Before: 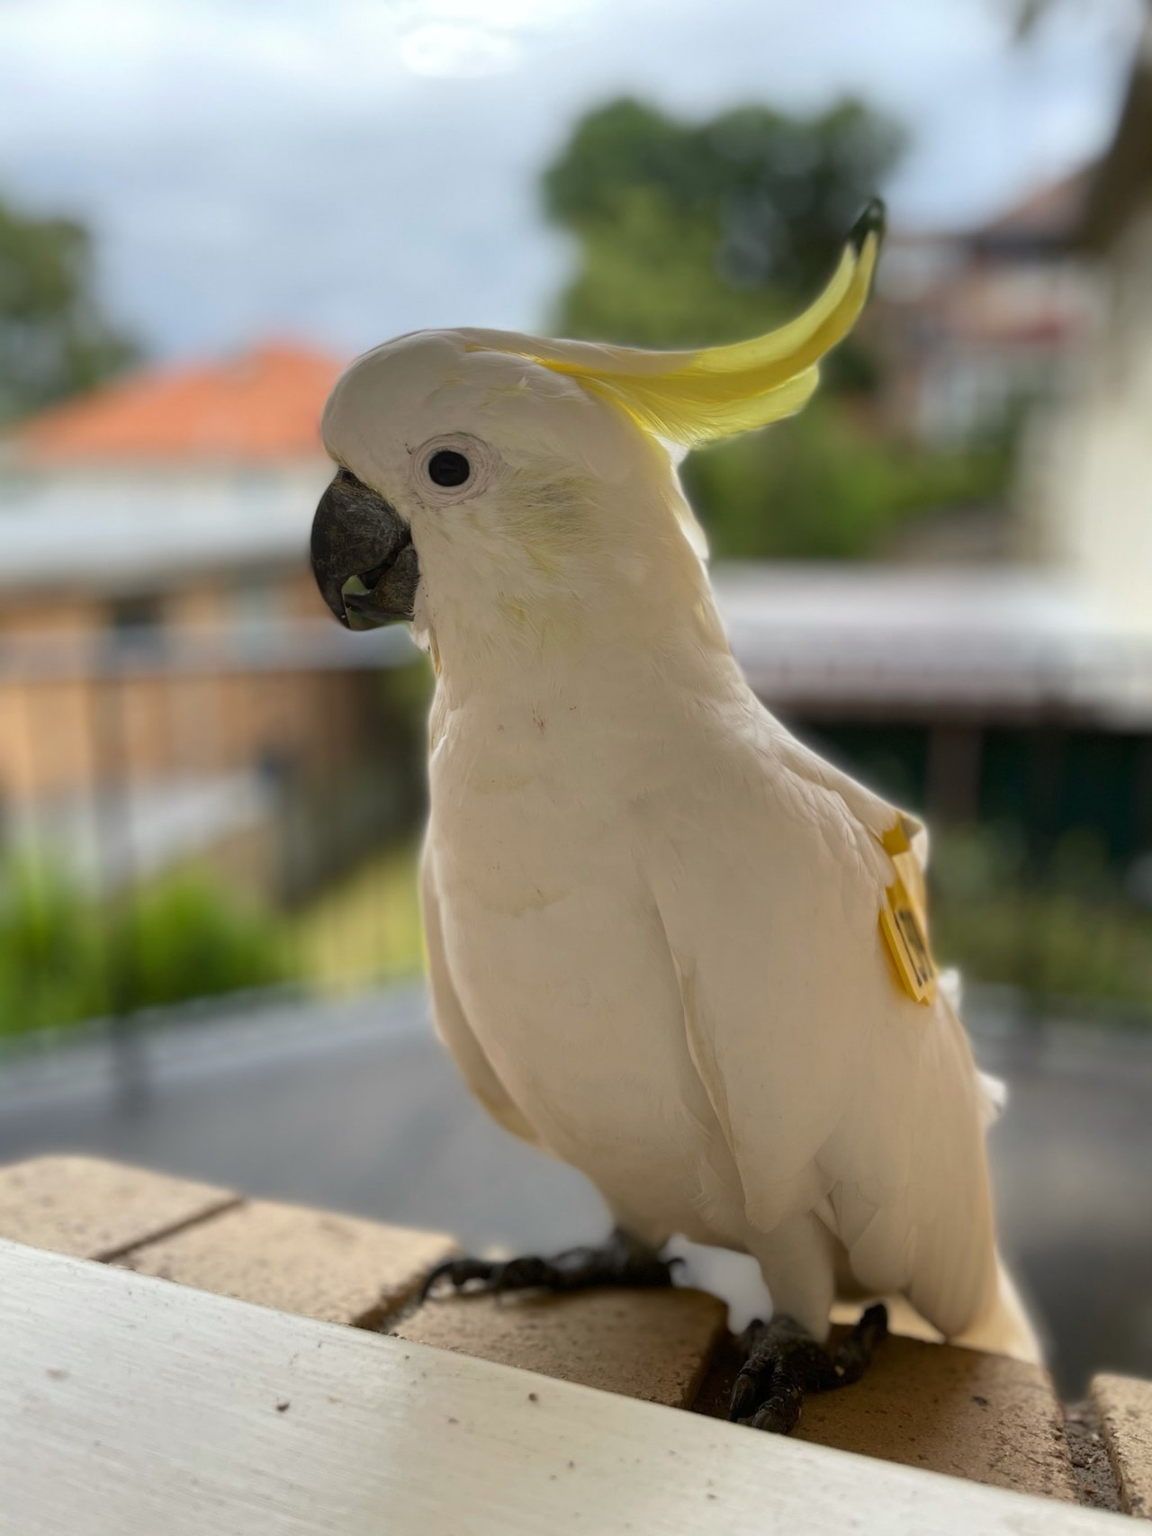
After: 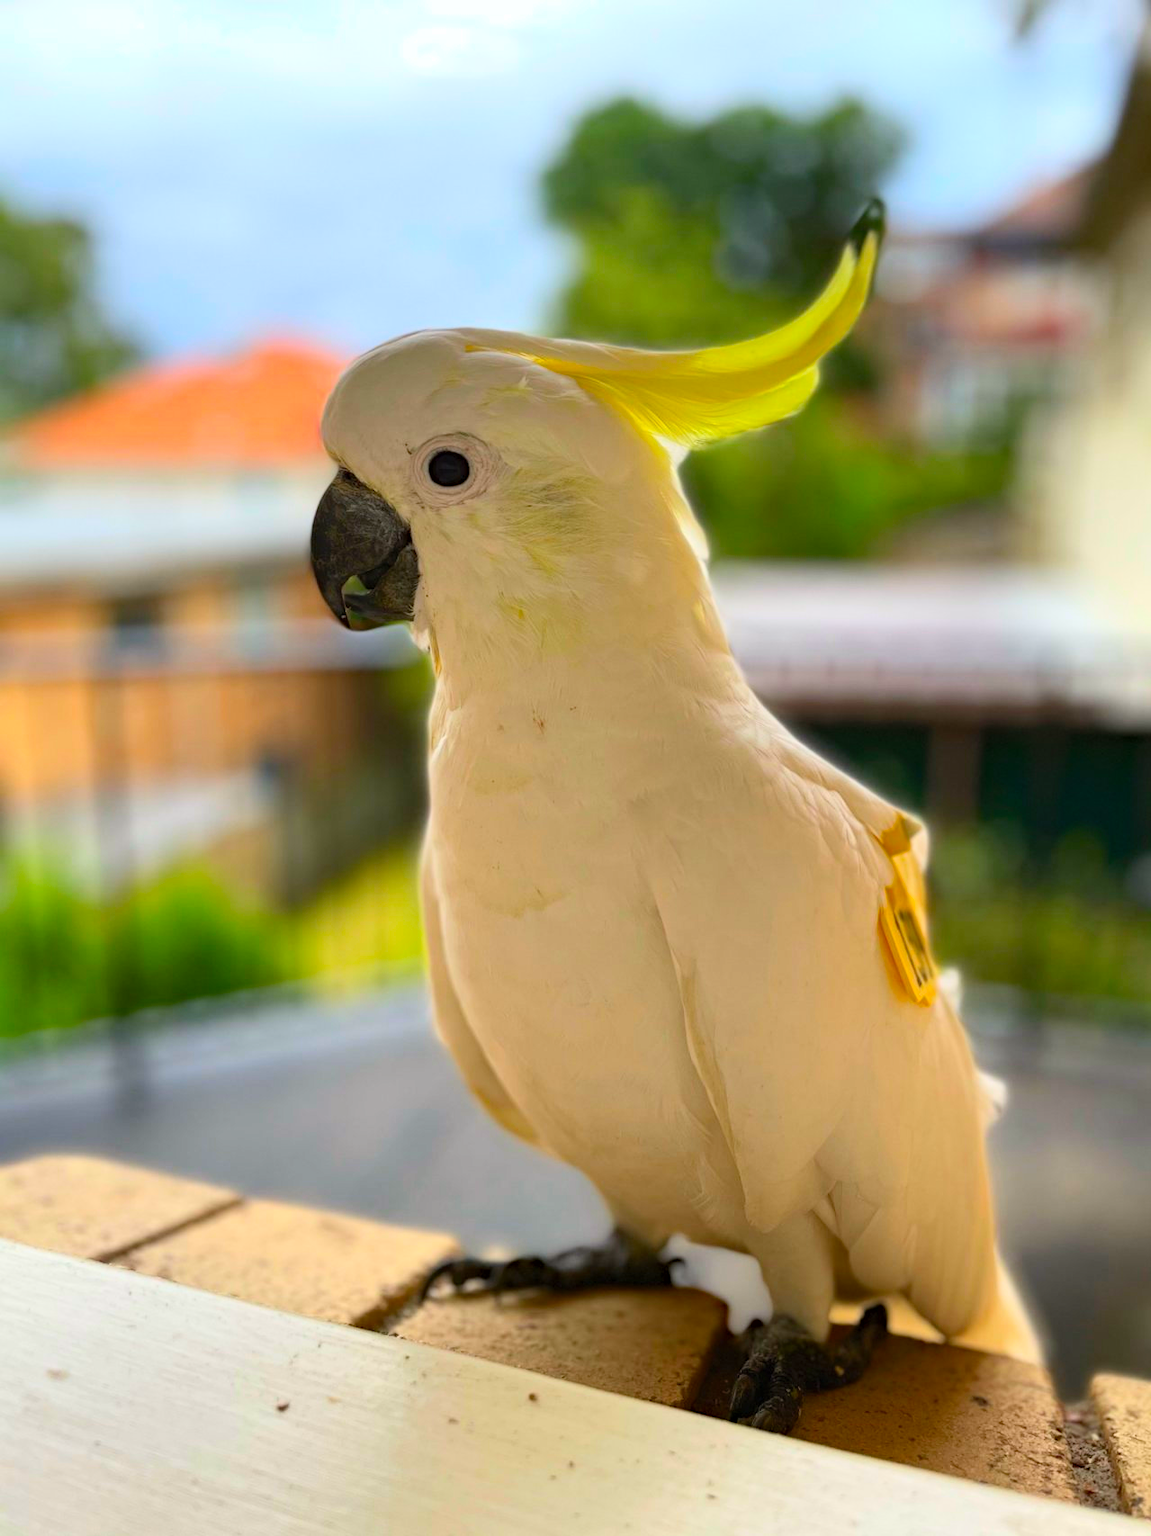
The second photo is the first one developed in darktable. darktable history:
contrast brightness saturation: contrast 0.205, brightness 0.193, saturation 0.808
haze removal: compatibility mode true
